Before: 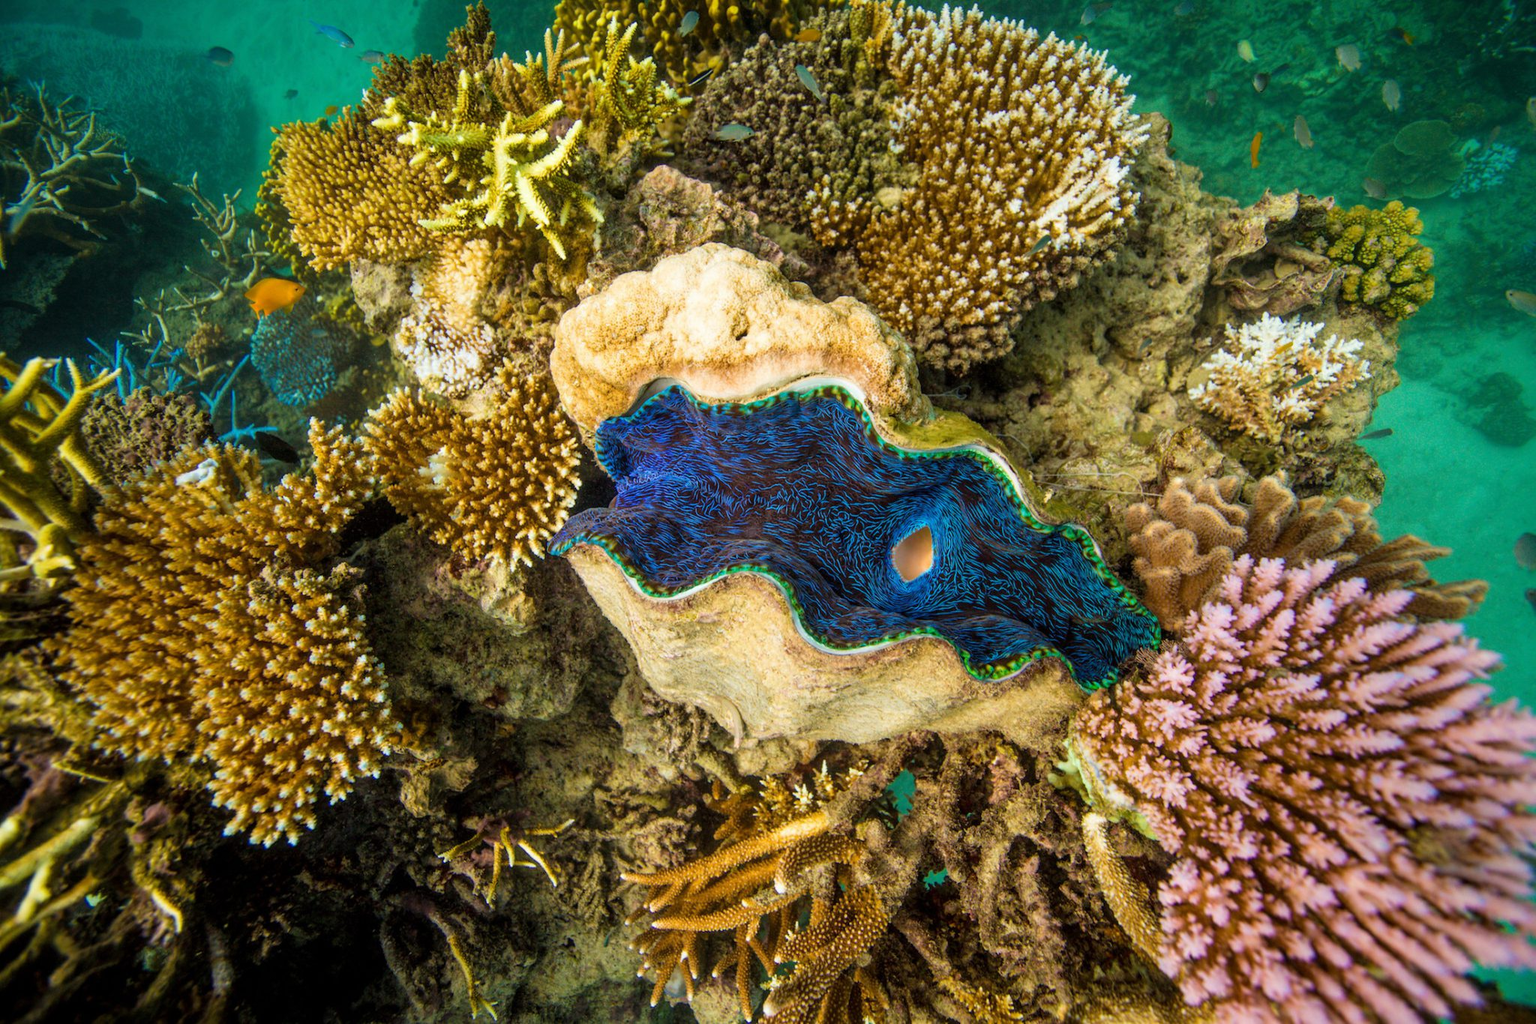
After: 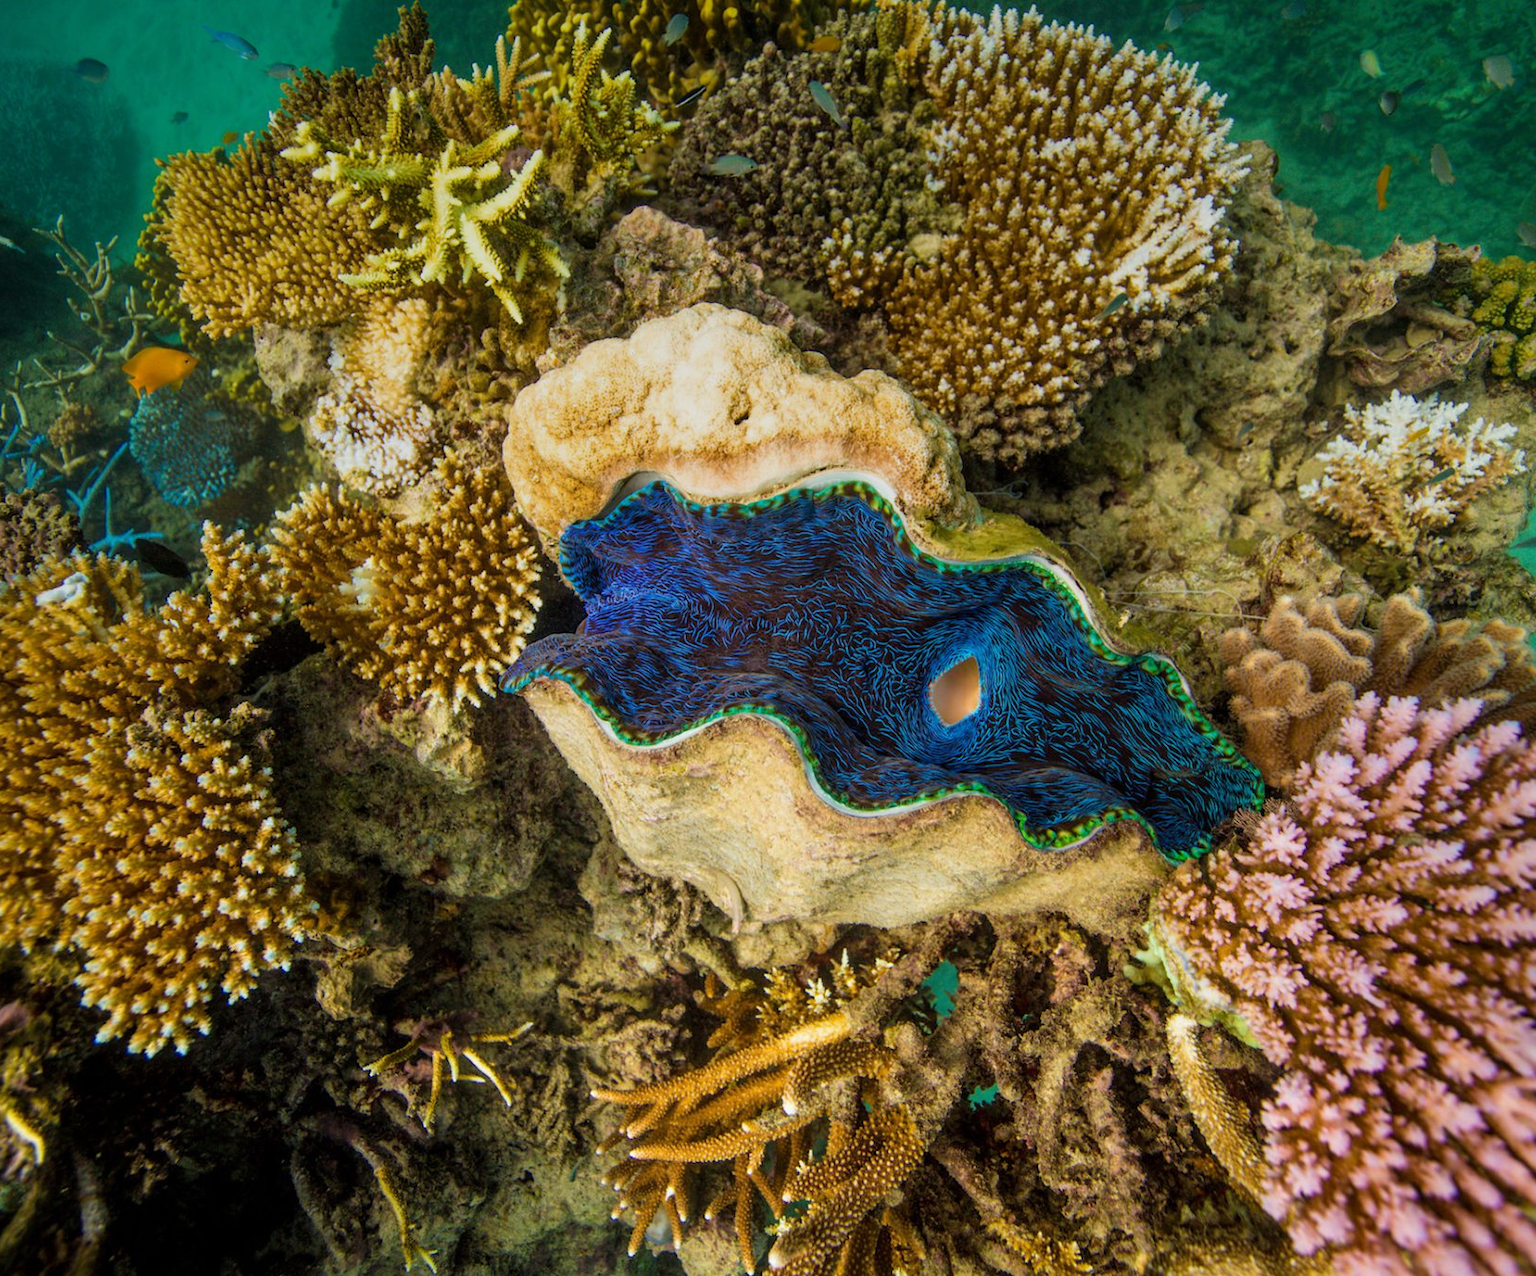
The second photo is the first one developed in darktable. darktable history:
crop and rotate: left 9.597%, right 10.195%
graduated density: on, module defaults
sharpen: radius 2.883, amount 0.868, threshold 47.523
